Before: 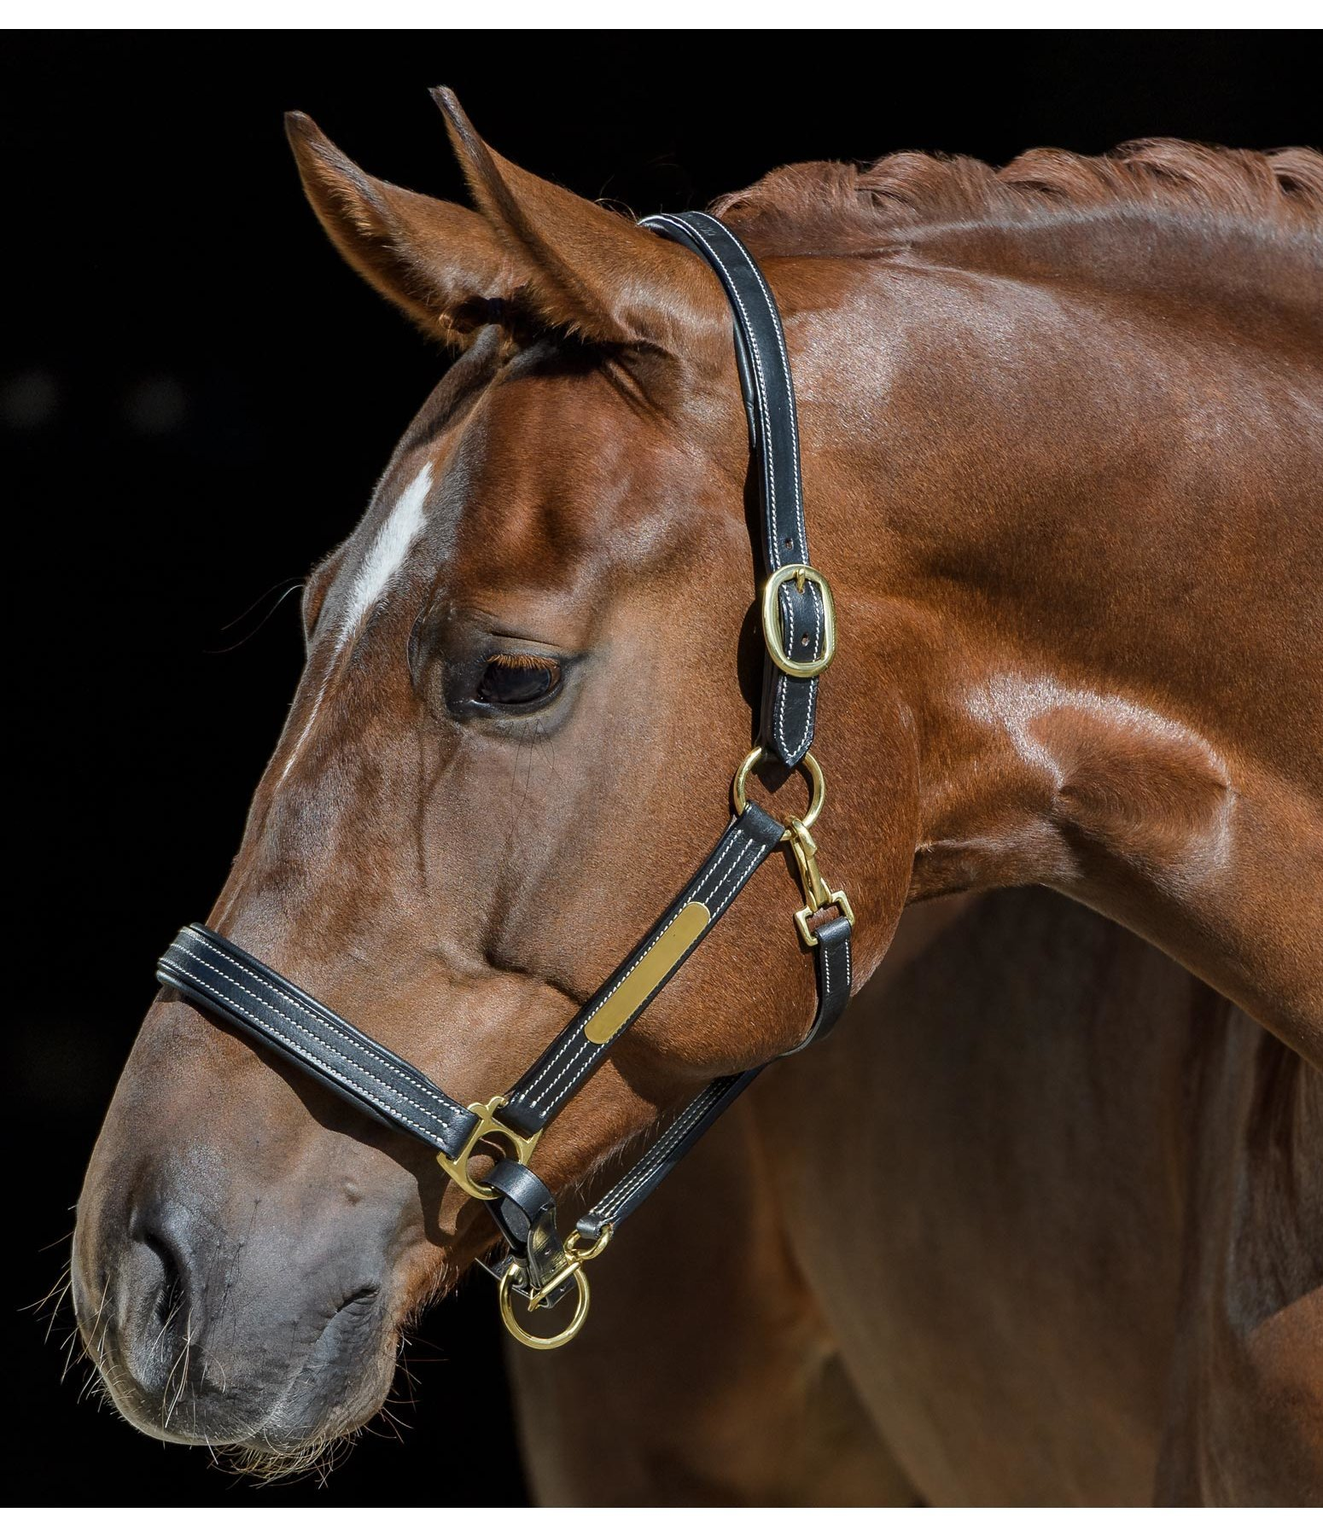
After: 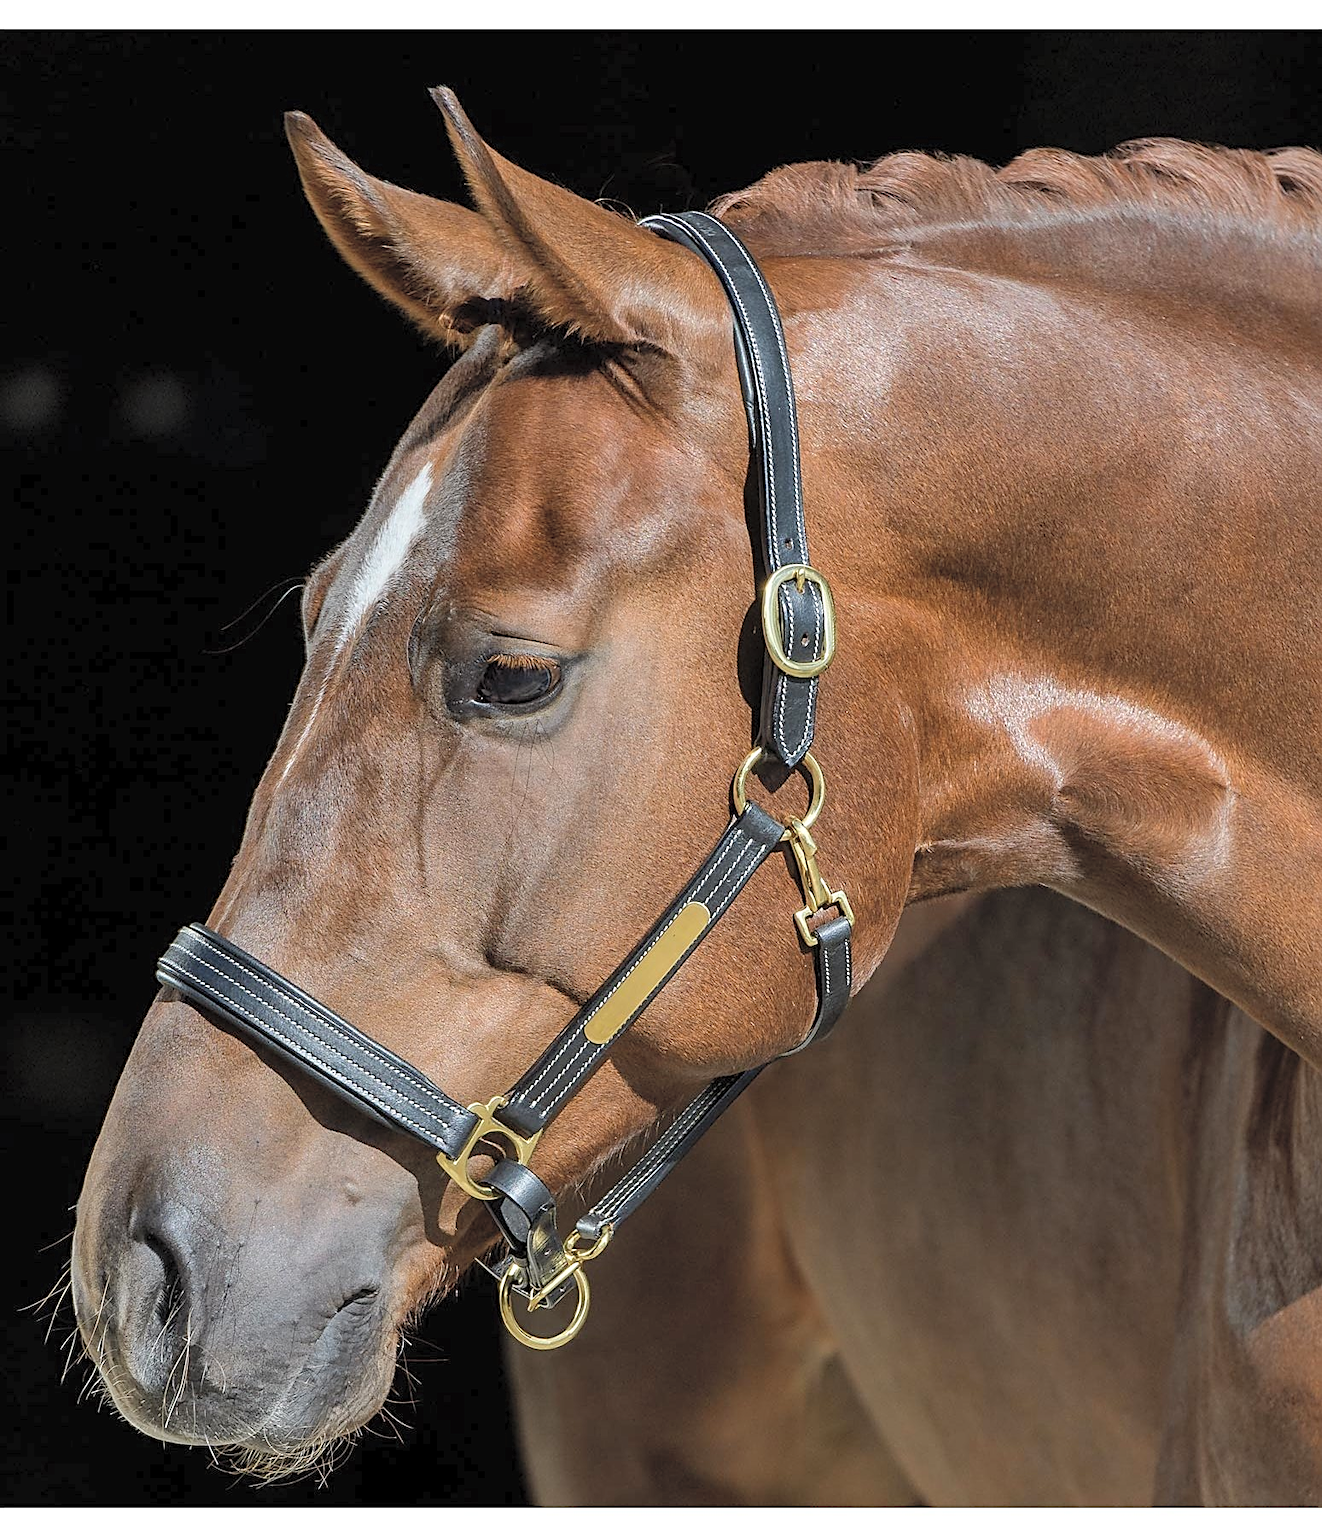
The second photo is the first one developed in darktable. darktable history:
sharpen: amount 0.6
contrast brightness saturation: brightness 0.28
